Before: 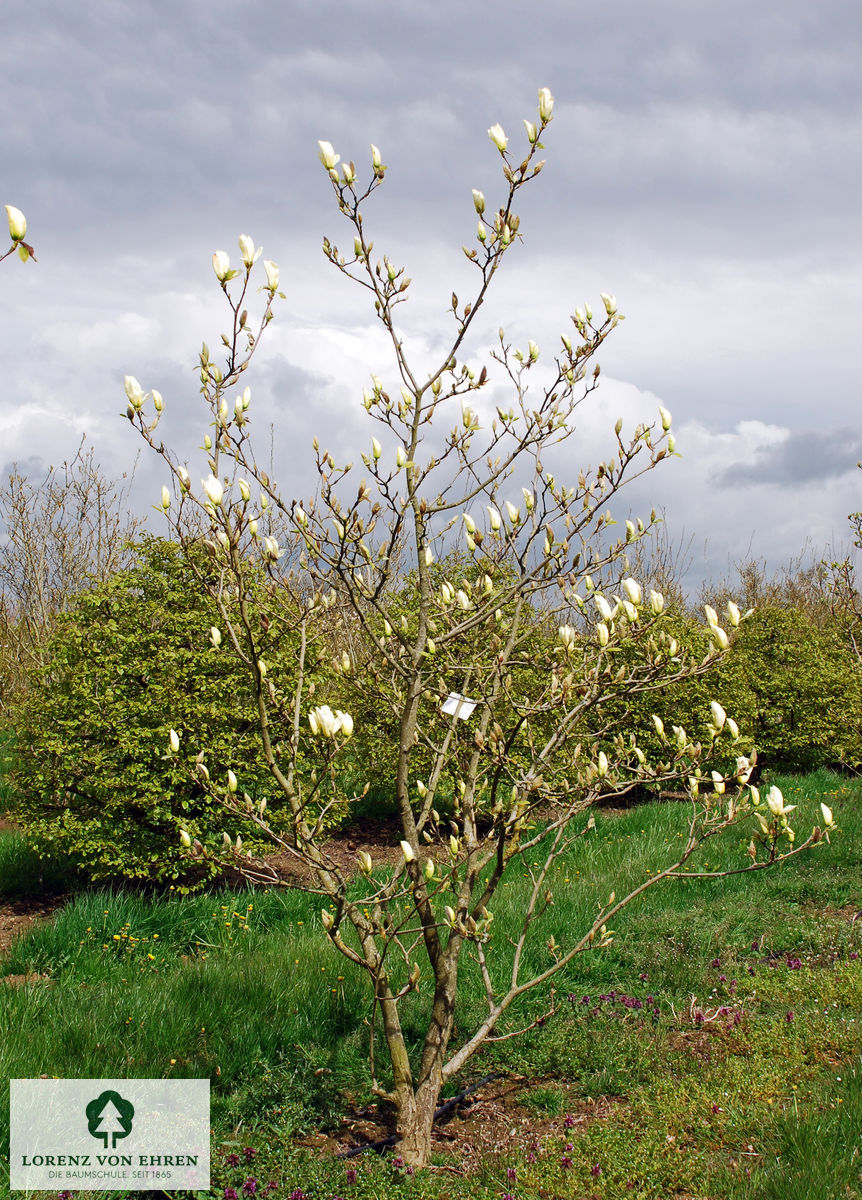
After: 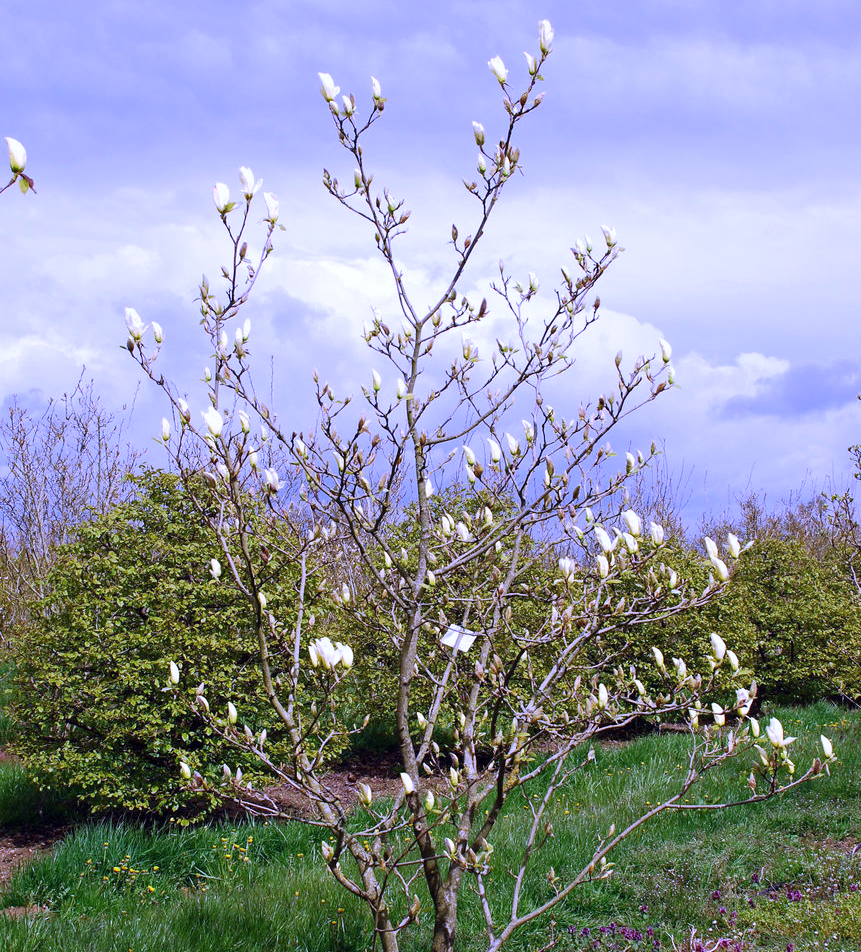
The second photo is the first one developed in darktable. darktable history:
white balance: red 0.98, blue 1.61
crop and rotate: top 5.667%, bottom 14.937%
